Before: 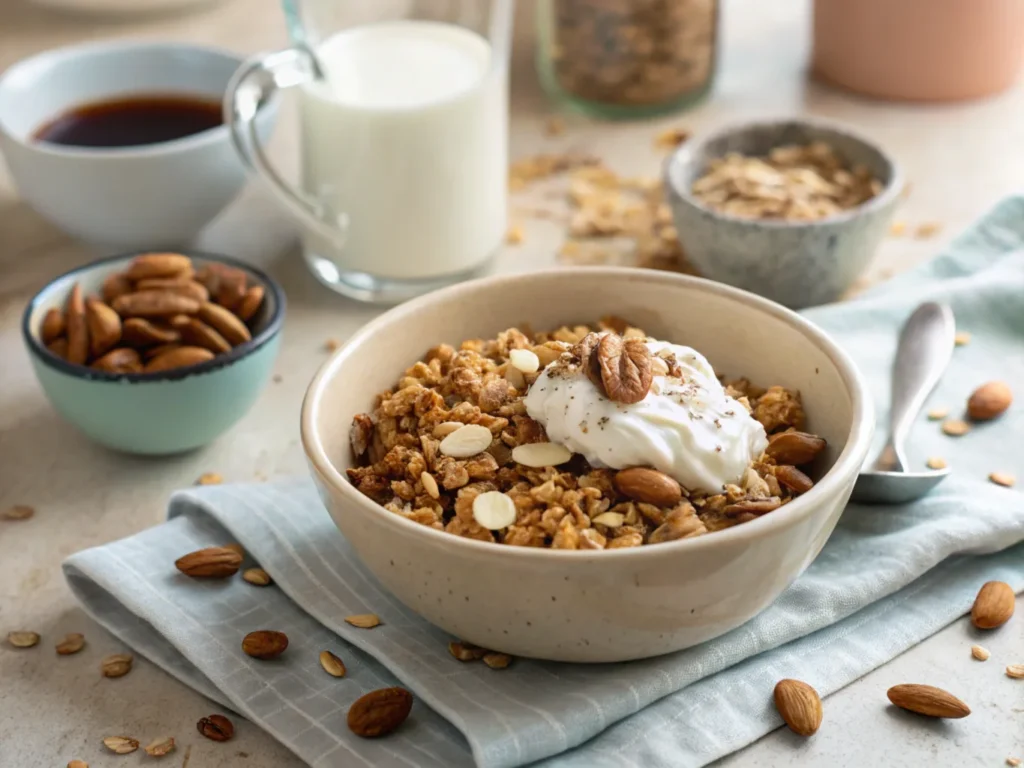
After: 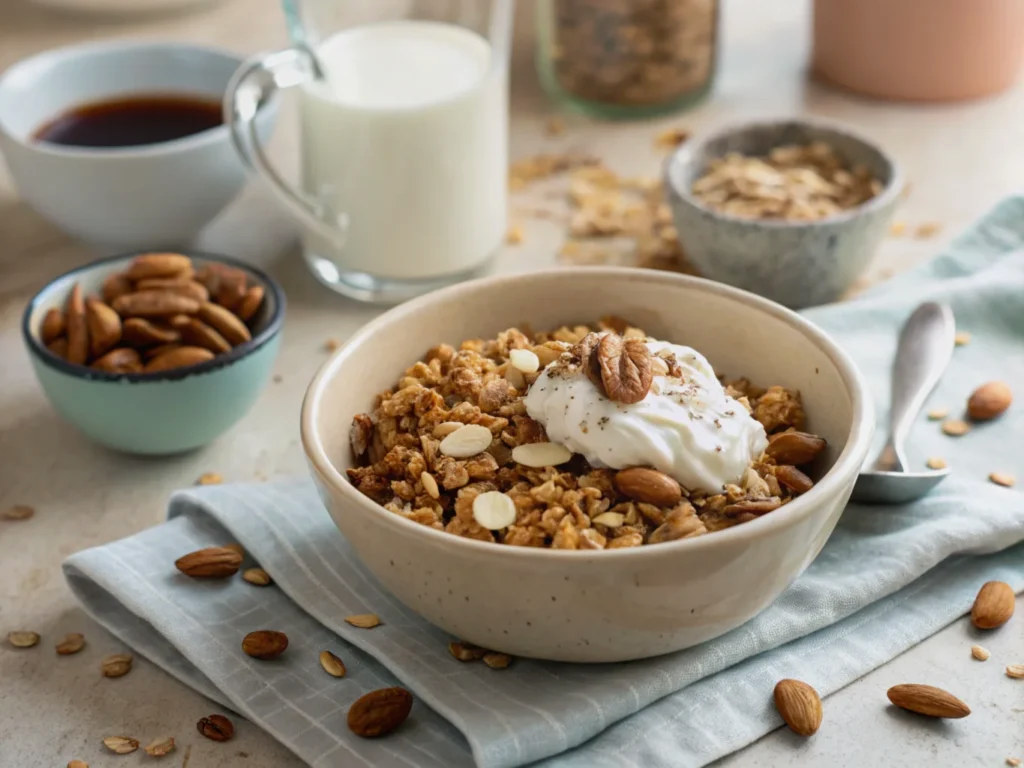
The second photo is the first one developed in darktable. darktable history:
exposure: exposure -0.179 EV, compensate highlight preservation false
